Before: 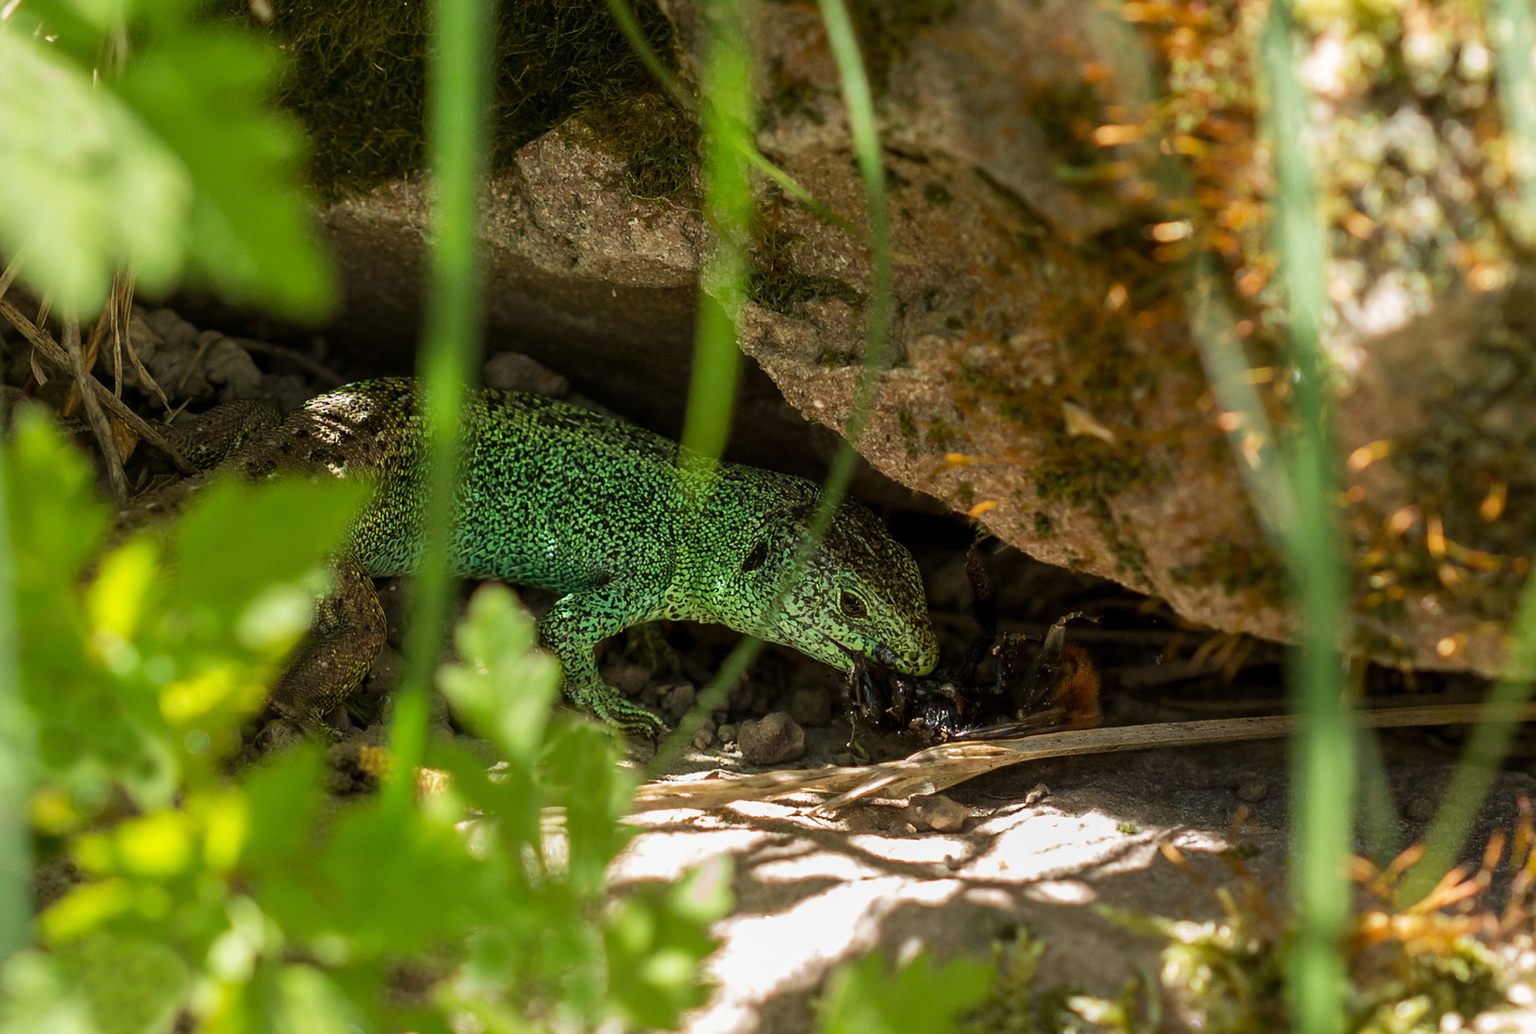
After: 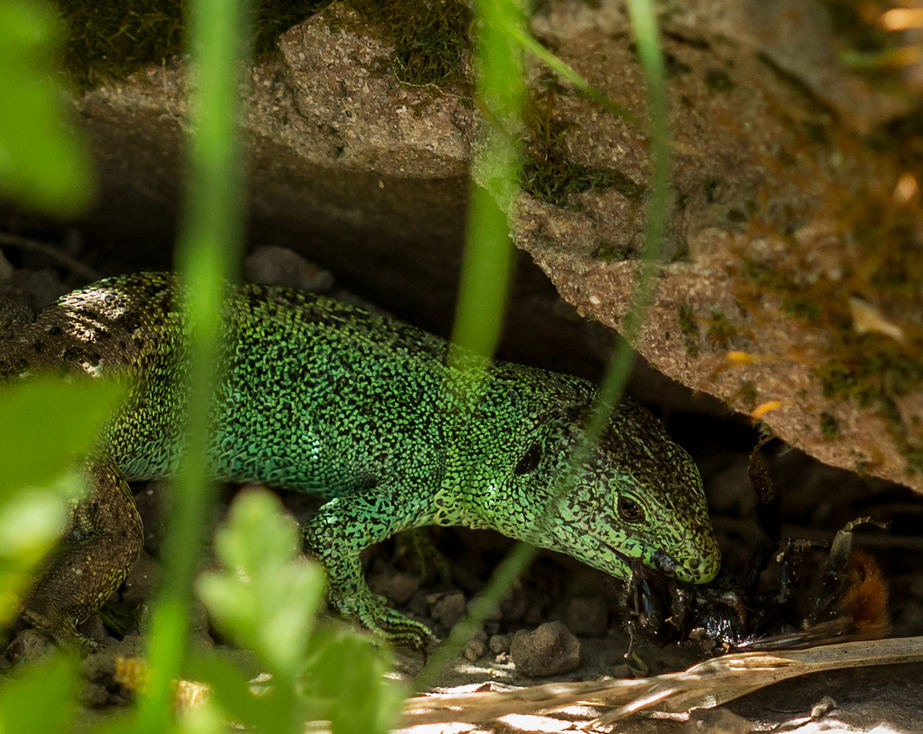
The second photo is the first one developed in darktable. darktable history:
tone equalizer: edges refinement/feathering 500, mask exposure compensation -1.57 EV, preserve details no
crop: left 16.256%, top 11.388%, right 26.156%, bottom 20.591%
